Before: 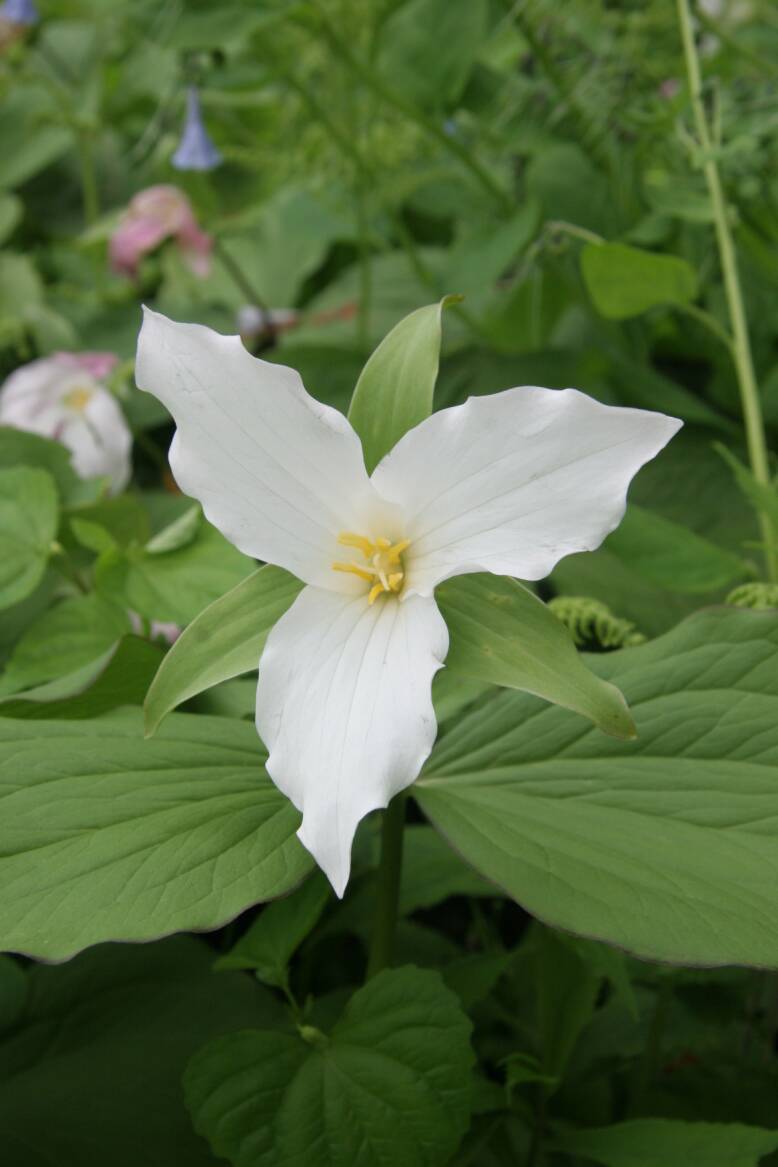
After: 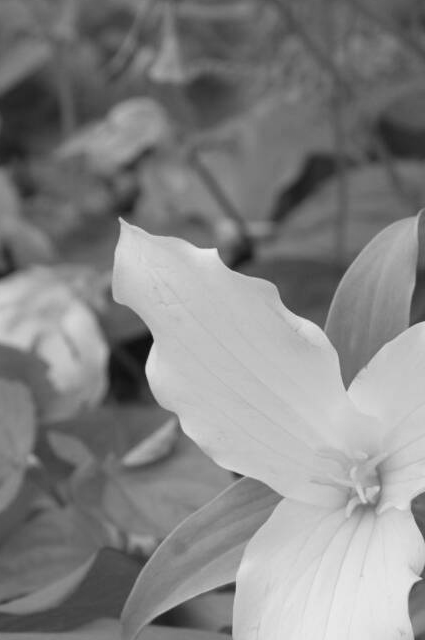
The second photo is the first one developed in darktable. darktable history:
crop and rotate: left 3.047%, top 7.509%, right 42.236%, bottom 37.598%
monochrome: on, module defaults
